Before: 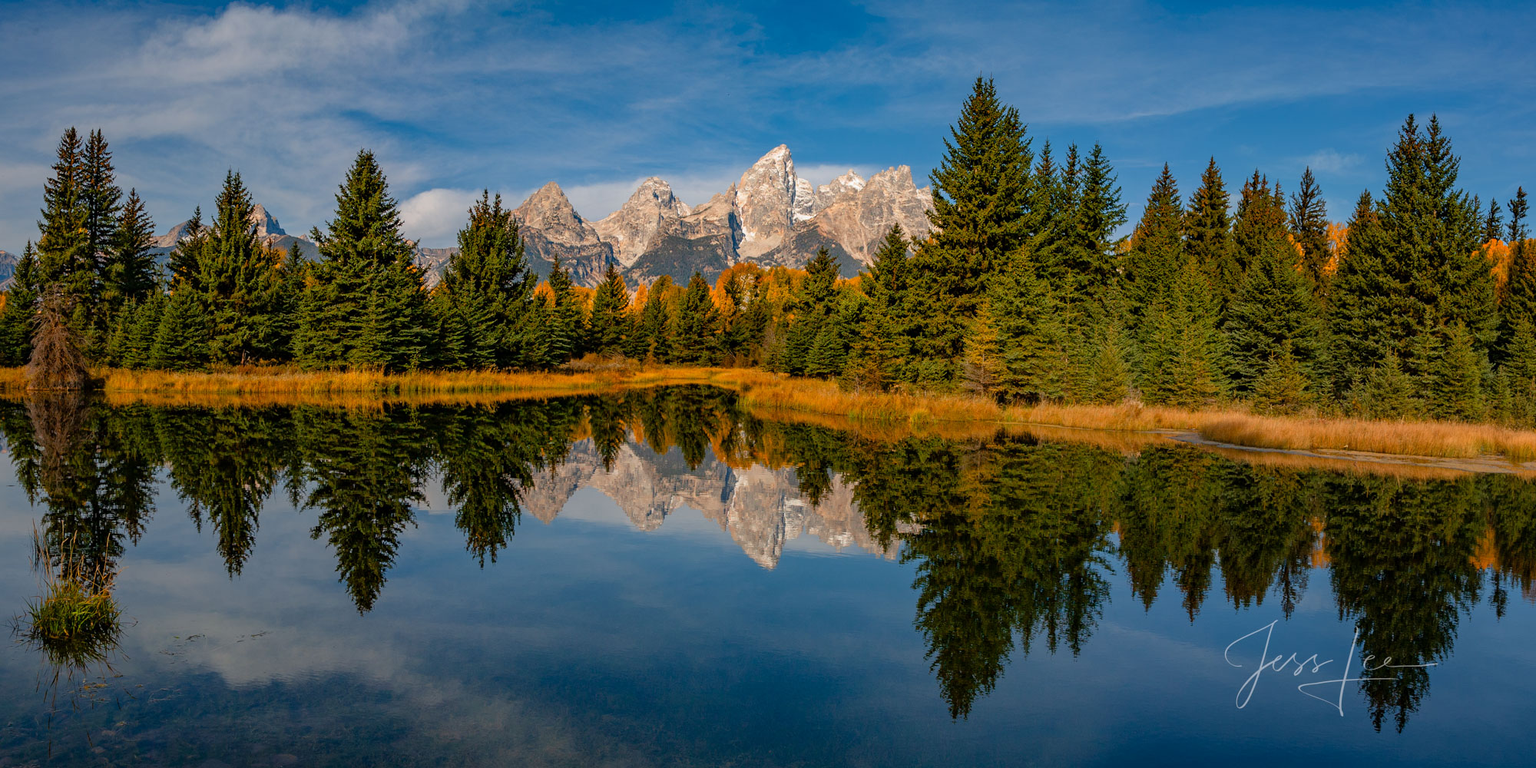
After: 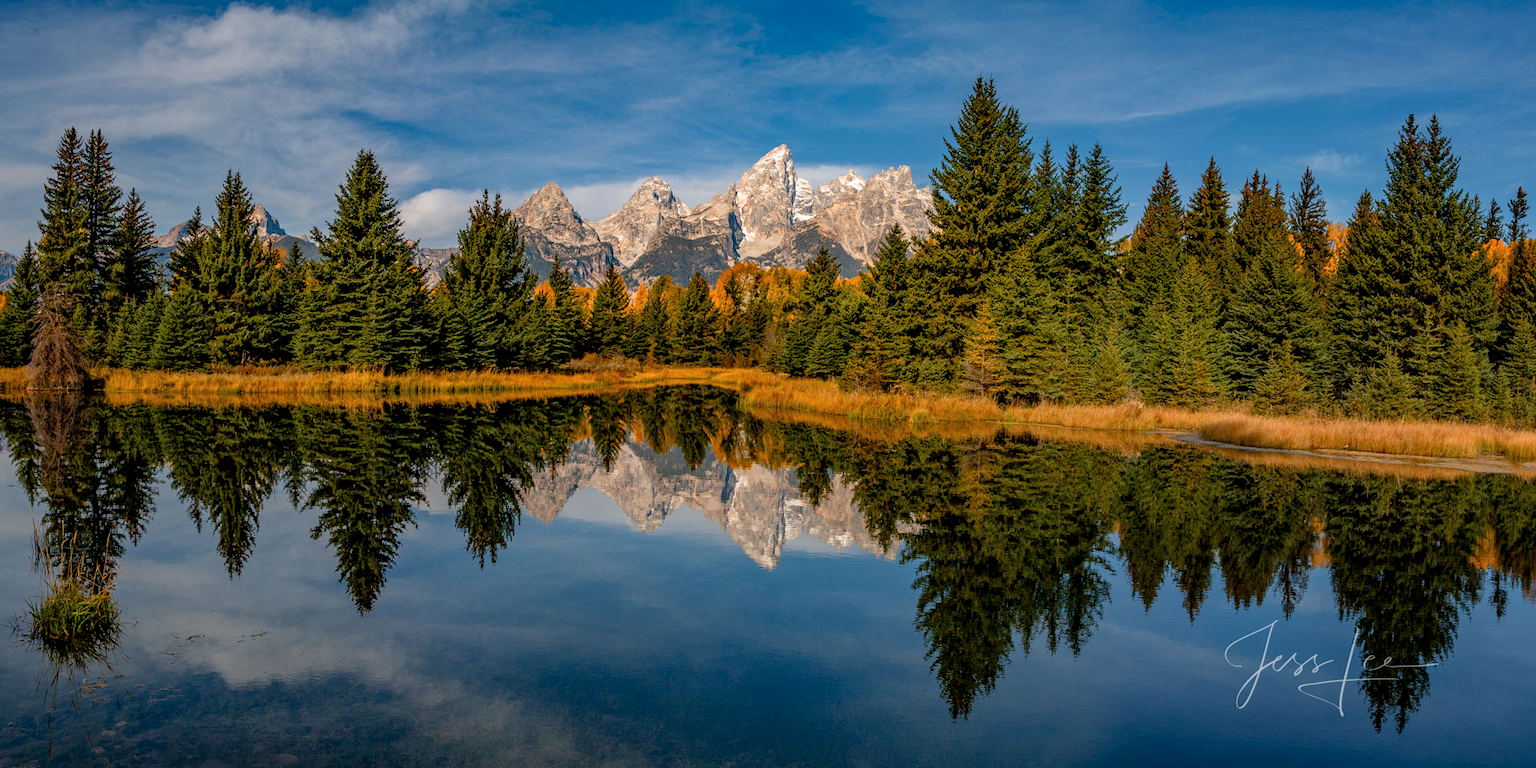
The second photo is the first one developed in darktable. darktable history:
sharpen: radius 2.861, amount 0.855, threshold 47.088
local contrast: on, module defaults
